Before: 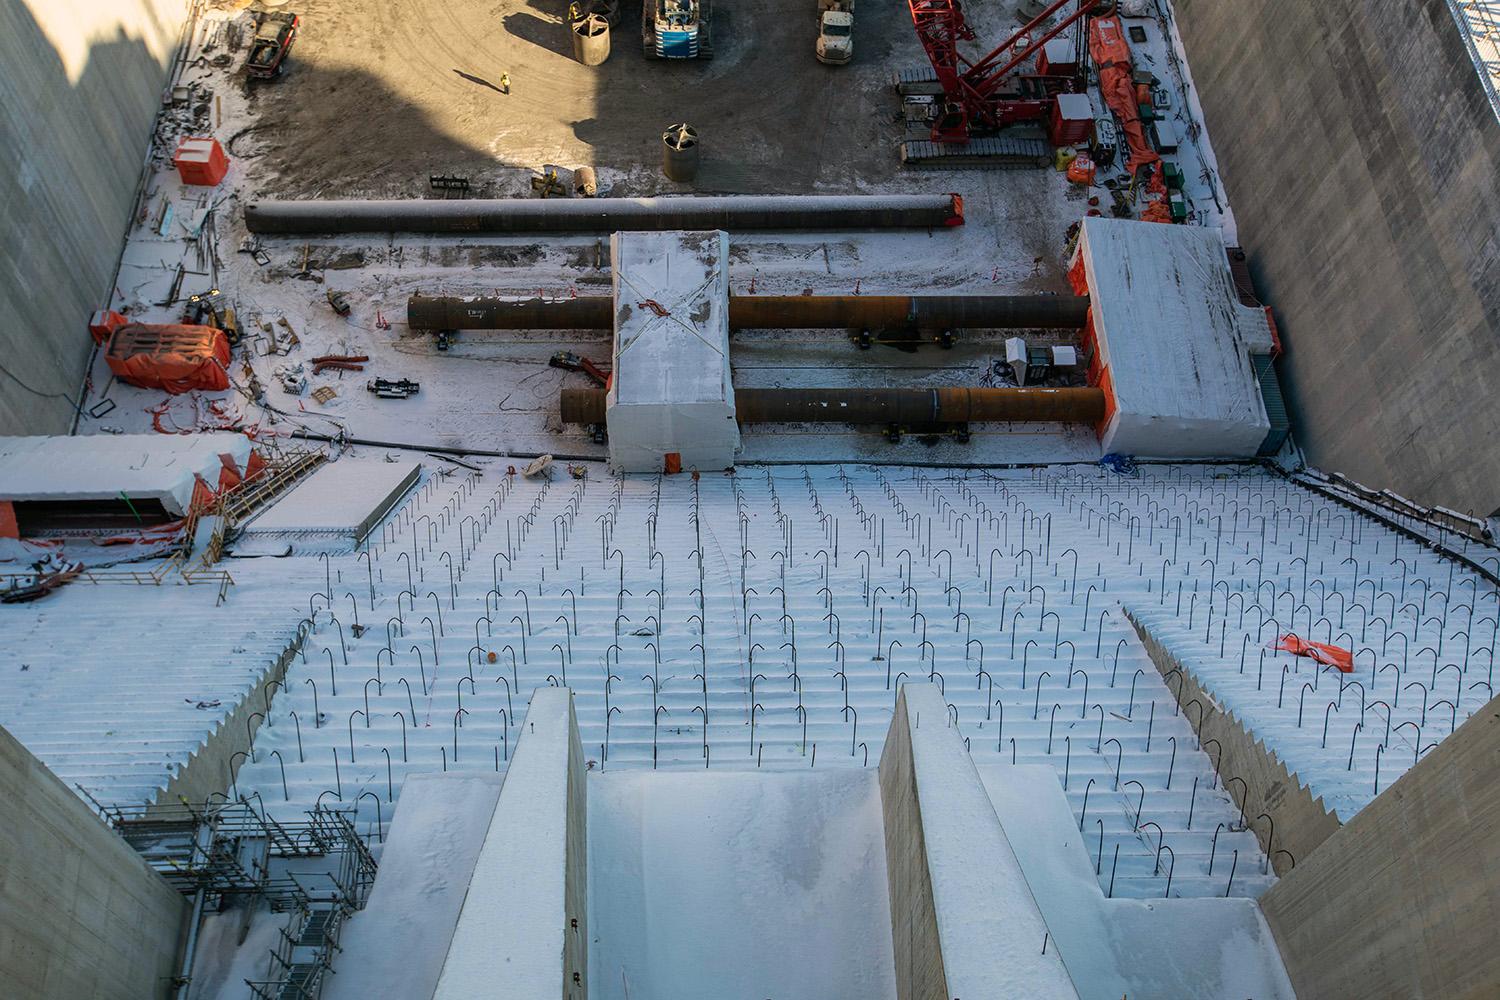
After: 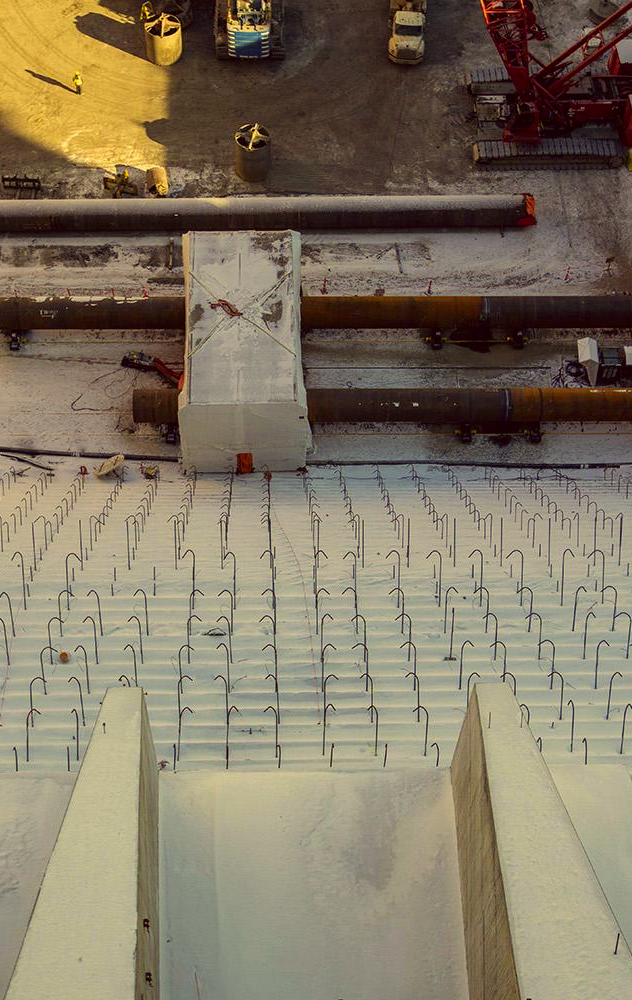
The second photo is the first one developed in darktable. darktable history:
crop: left 28.583%, right 29.231%
color correction: highlights a* -0.482, highlights b* 40, shadows a* 9.8, shadows b* -0.161
